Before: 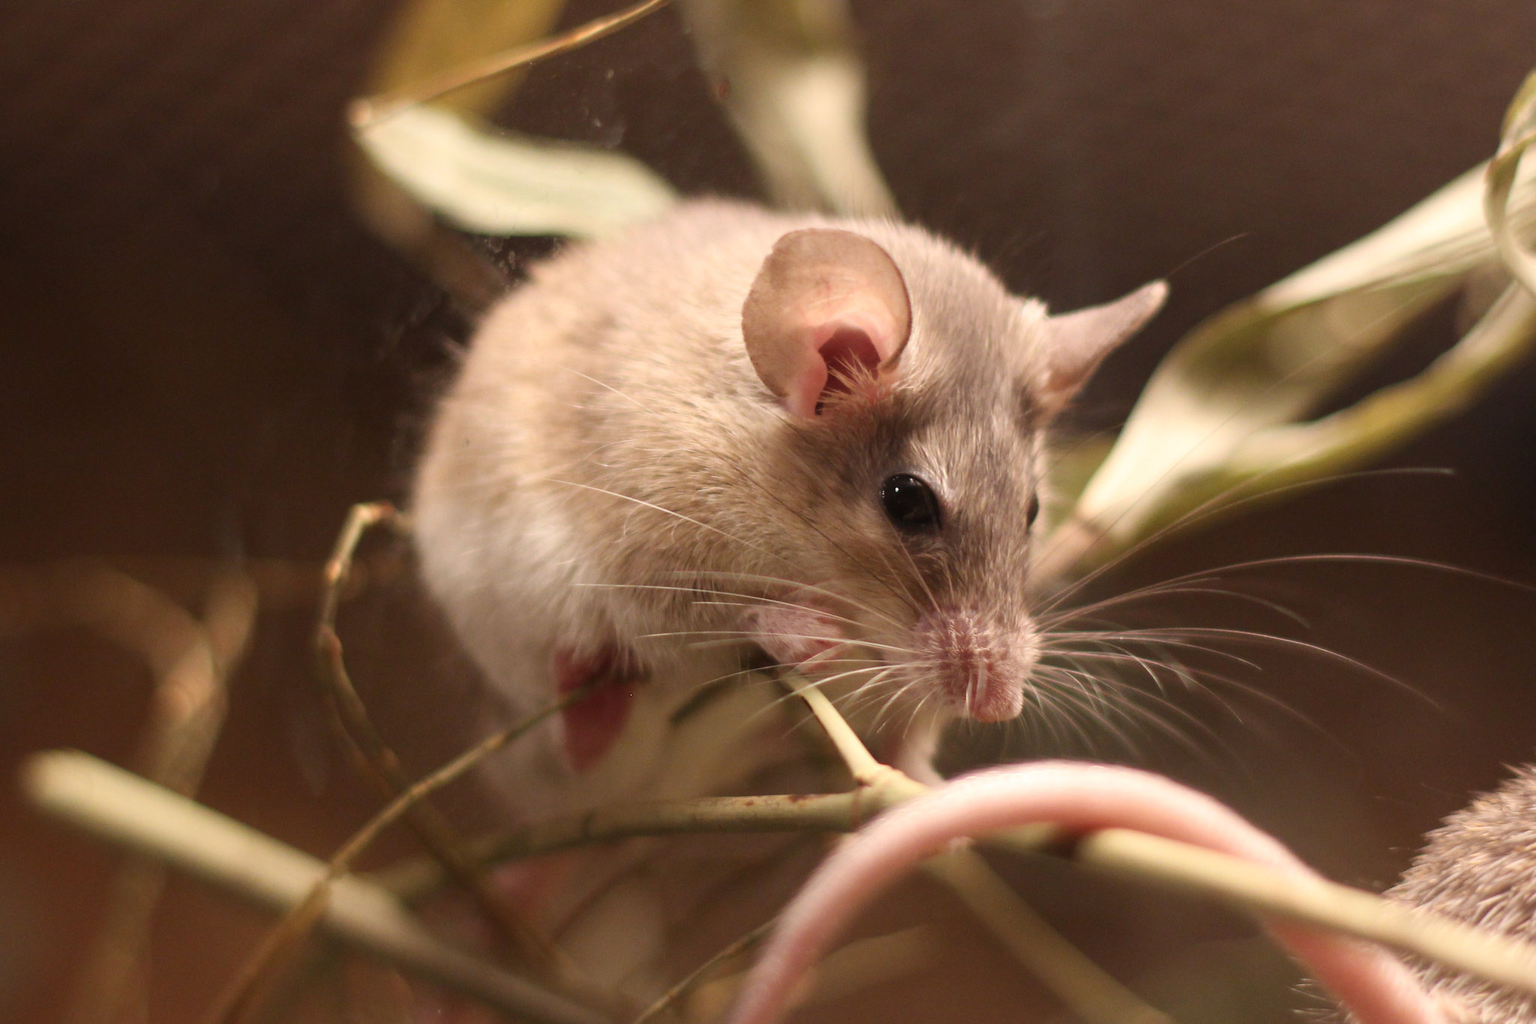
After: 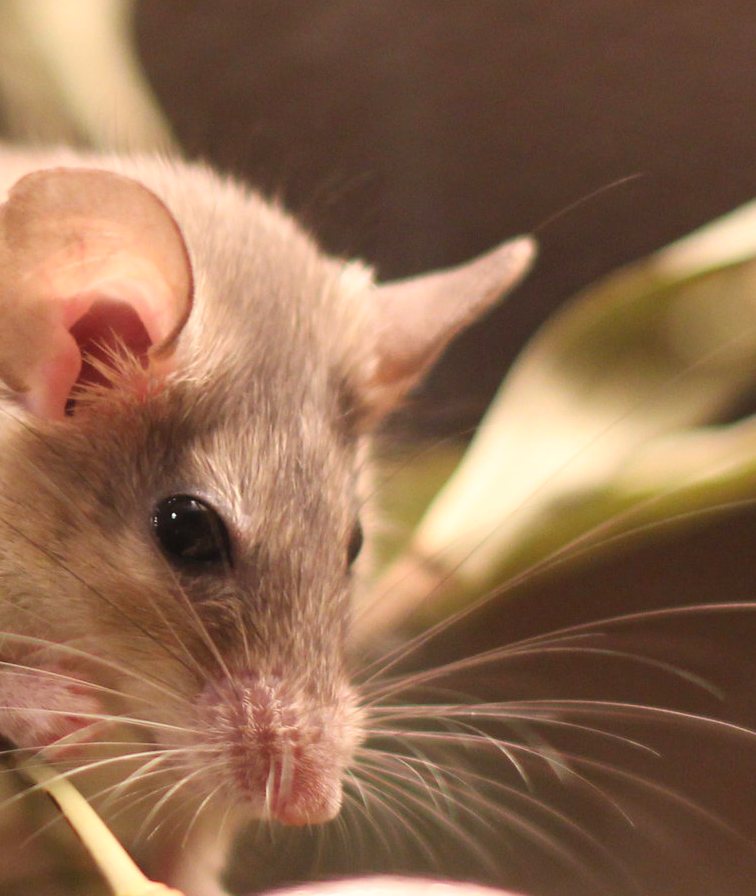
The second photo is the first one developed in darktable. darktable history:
tone equalizer: on, module defaults
contrast brightness saturation: brightness 0.09, saturation 0.19
crop and rotate: left 49.936%, top 10.094%, right 13.136%, bottom 24.256%
